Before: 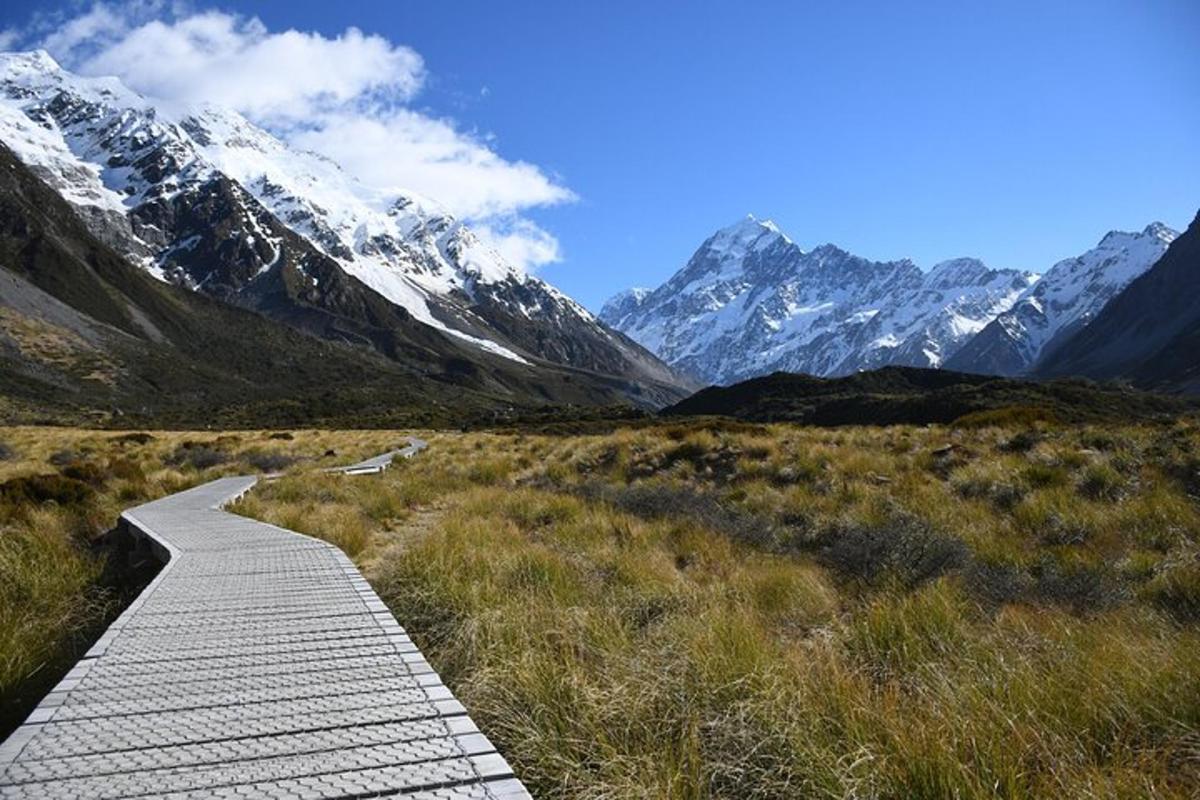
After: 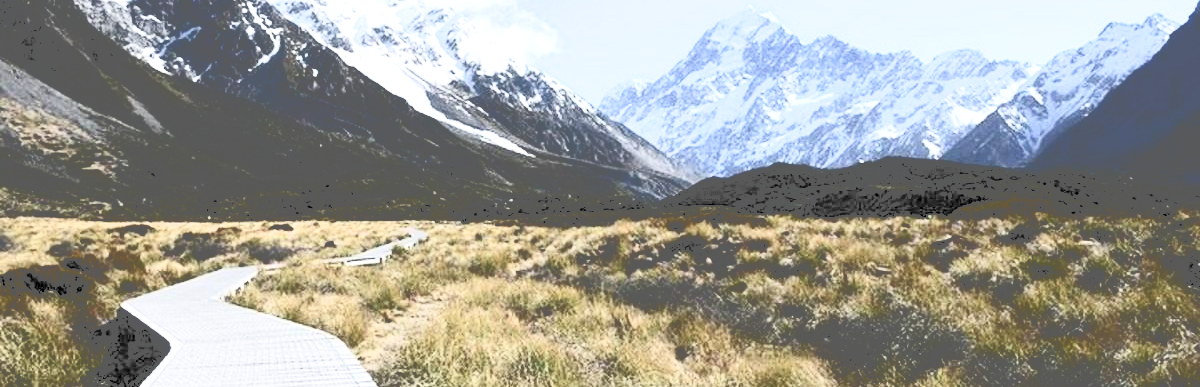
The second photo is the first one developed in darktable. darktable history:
tone equalizer: -8 EV -0.724 EV, -7 EV -0.725 EV, -6 EV -0.599 EV, -5 EV -0.375 EV, -3 EV 0.385 EV, -2 EV 0.6 EV, -1 EV 0.692 EV, +0 EV 0.75 EV, edges refinement/feathering 500, mask exposure compensation -1.57 EV, preserve details no
filmic rgb: black relative exposure -7.71 EV, white relative exposure 4.42 EV, hardness 3.75, latitude 49.92%, contrast 1.101, color science v4 (2020)
levels: white 99.92%, levels [0.072, 0.414, 0.976]
haze removal: strength -0.099, compatibility mode true, adaptive false
exposure: exposure 0.563 EV, compensate exposure bias true, compensate highlight preservation false
contrast brightness saturation: contrast 0.105, saturation -0.351
crop and rotate: top 26.35%, bottom 25.194%
tone curve: curves: ch0 [(0, 0) (0.003, 0.235) (0.011, 0.235) (0.025, 0.235) (0.044, 0.235) (0.069, 0.235) (0.1, 0.237) (0.136, 0.239) (0.177, 0.243) (0.224, 0.256) (0.277, 0.287) (0.335, 0.329) (0.399, 0.391) (0.468, 0.476) (0.543, 0.574) (0.623, 0.683) (0.709, 0.778) (0.801, 0.869) (0.898, 0.924) (1, 1)], color space Lab, independent channels, preserve colors none
